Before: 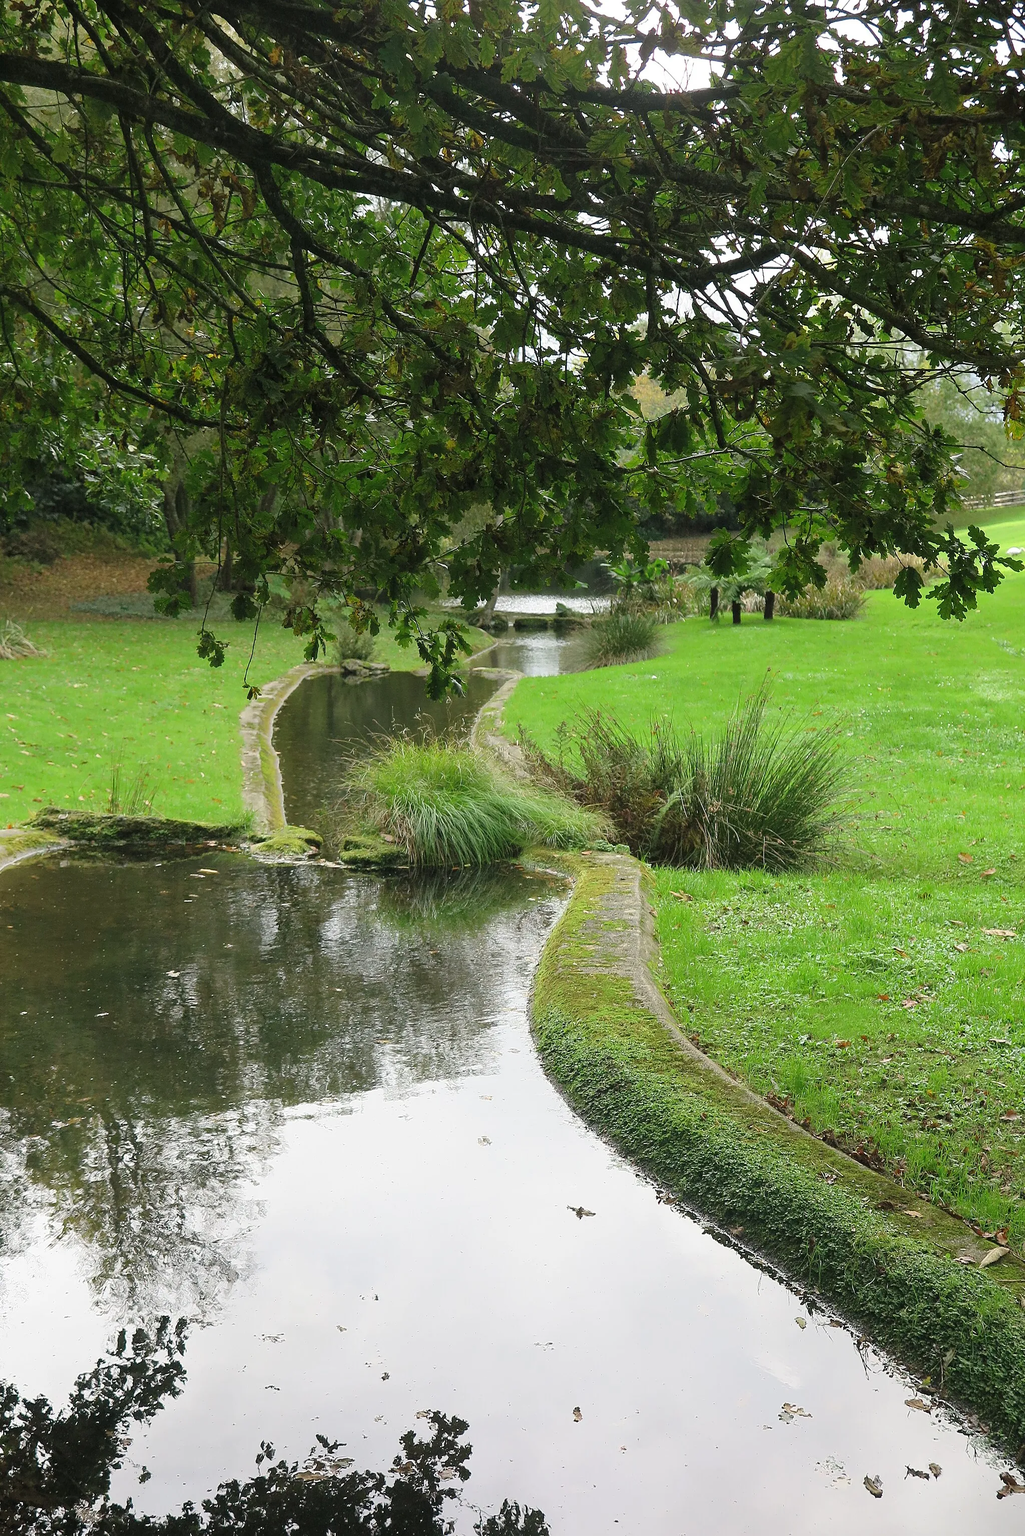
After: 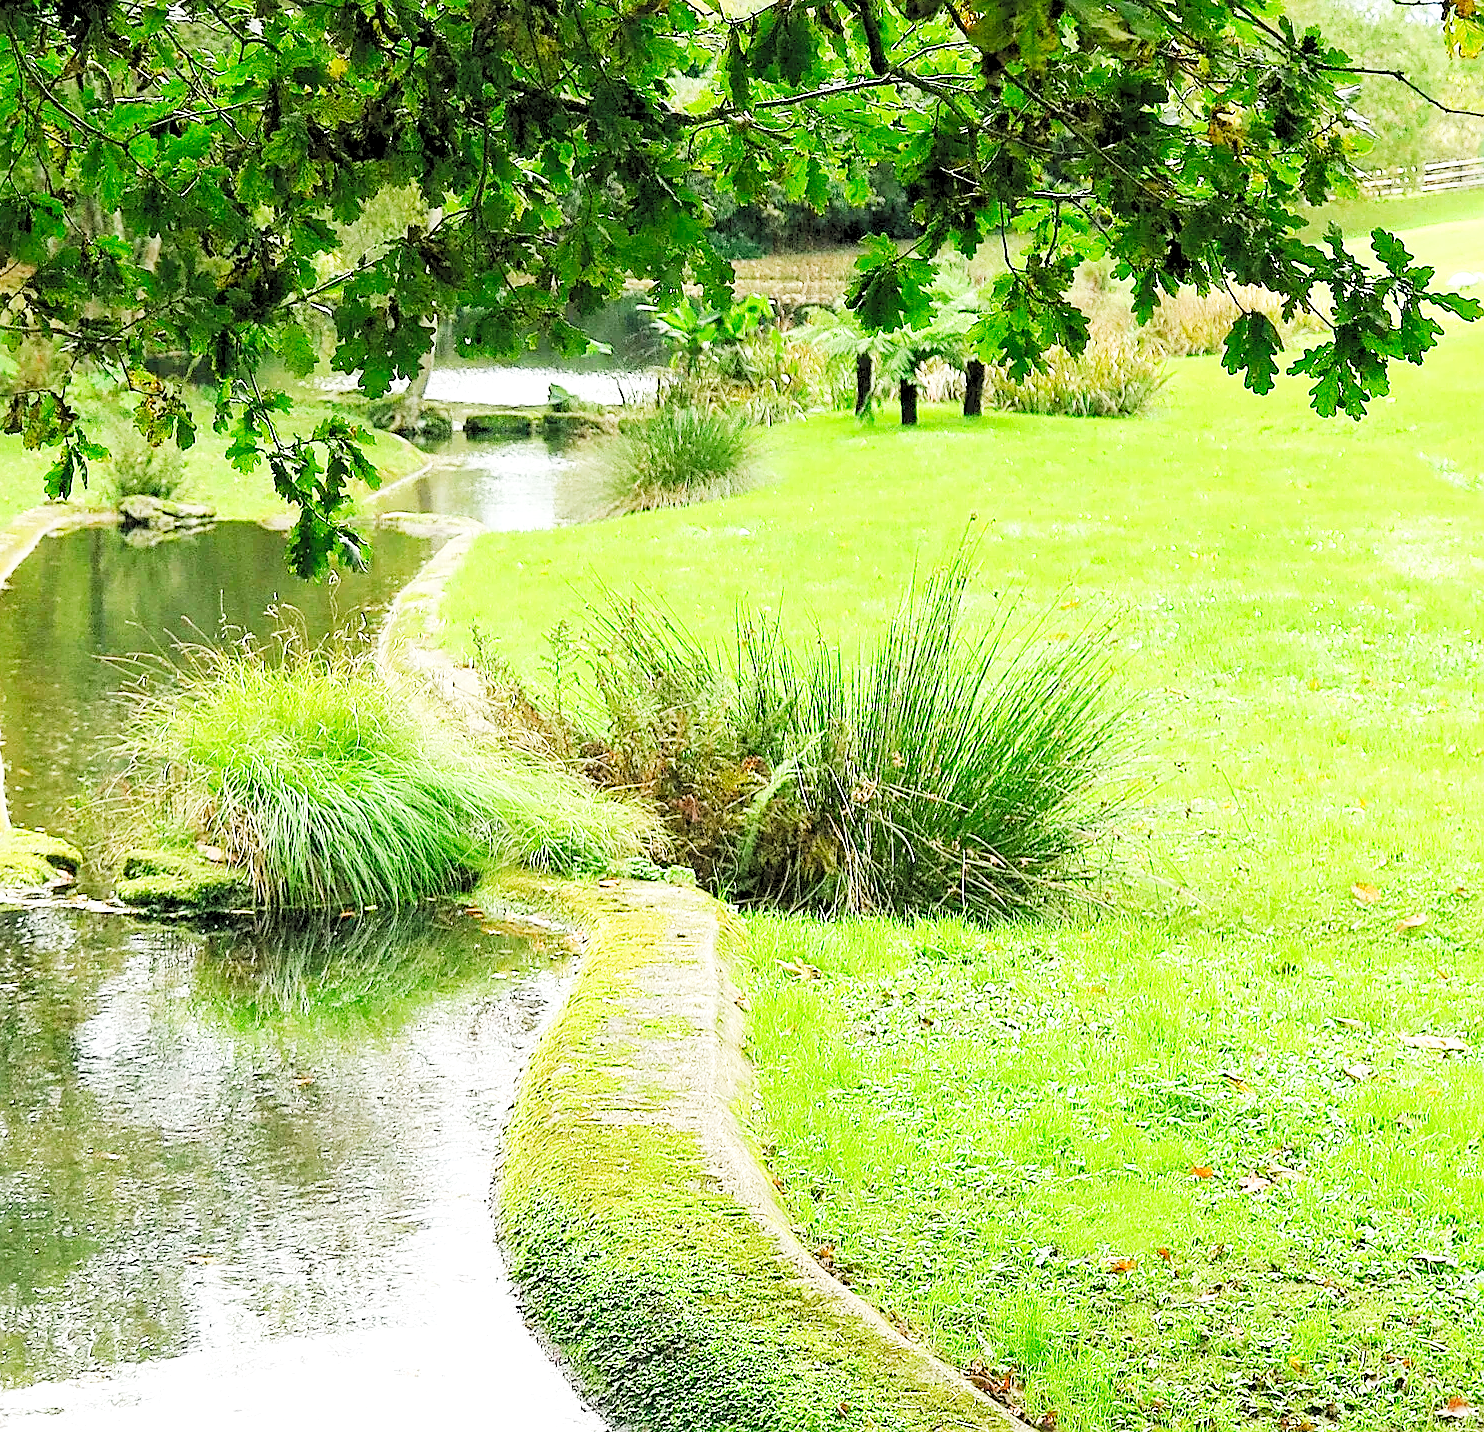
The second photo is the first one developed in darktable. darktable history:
sharpen: on, module defaults
base curve: curves: ch0 [(0, 0.003) (0.001, 0.002) (0.006, 0.004) (0.02, 0.022) (0.048, 0.086) (0.094, 0.234) (0.162, 0.431) (0.258, 0.629) (0.385, 0.8) (0.548, 0.918) (0.751, 0.988) (1, 1)], exposure shift 0.58, preserve colors none
crop and rotate: left 27.499%, top 26.76%, bottom 26.549%
levels: levels [0.072, 0.414, 0.976]
